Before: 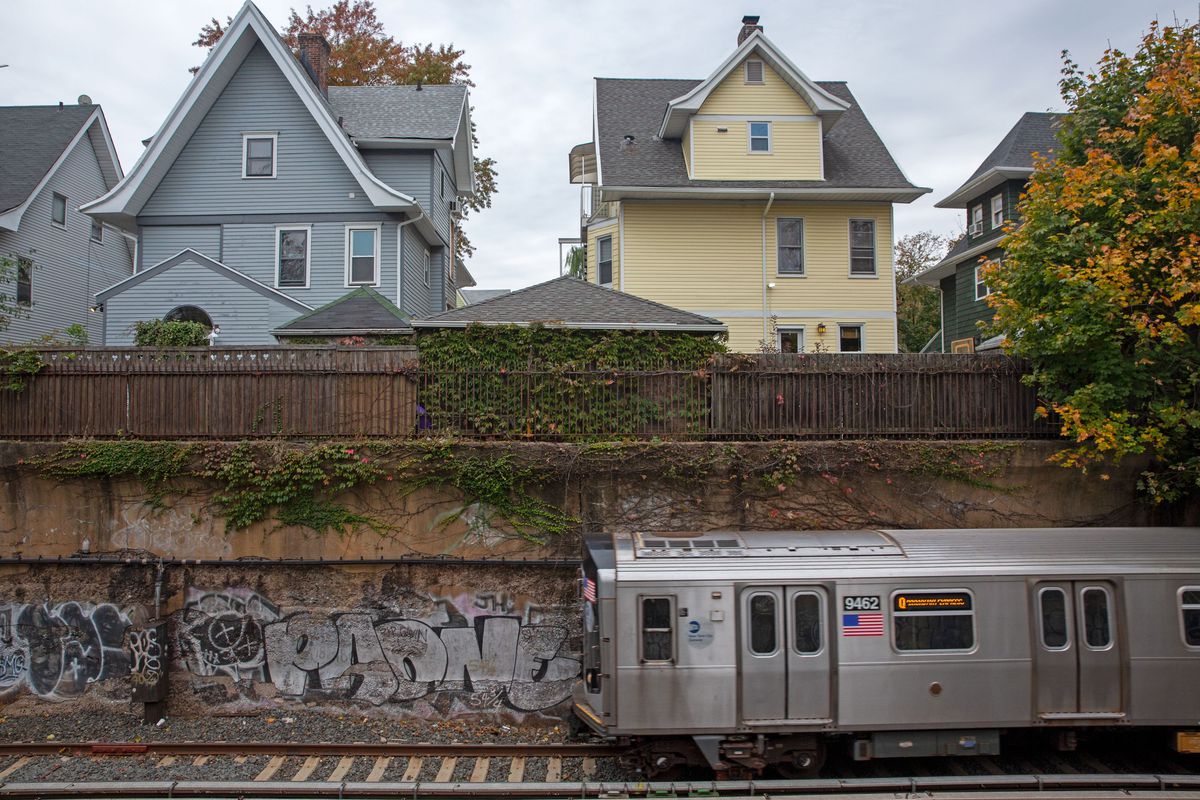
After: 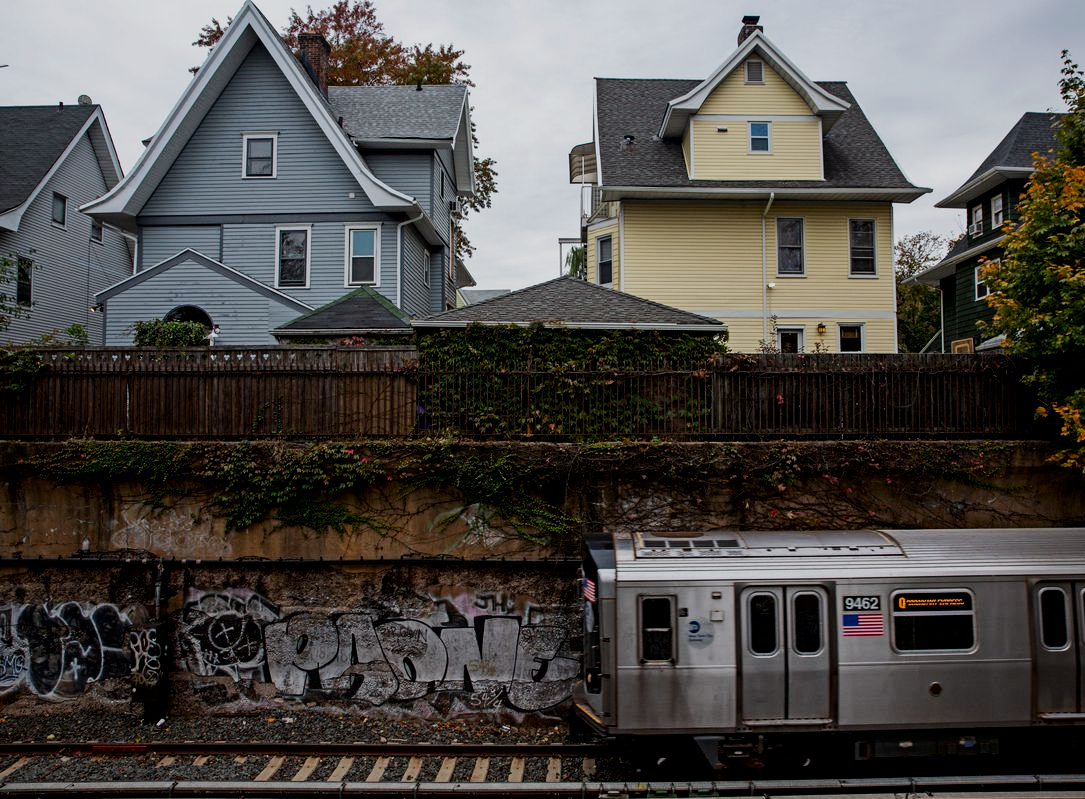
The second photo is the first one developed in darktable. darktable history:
filmic rgb: black relative exposure -5 EV, hardness 2.88, contrast 1.4, highlights saturation mix -30%
contrast brightness saturation: brightness -0.2, saturation 0.08
crop: right 9.509%, bottom 0.031%
